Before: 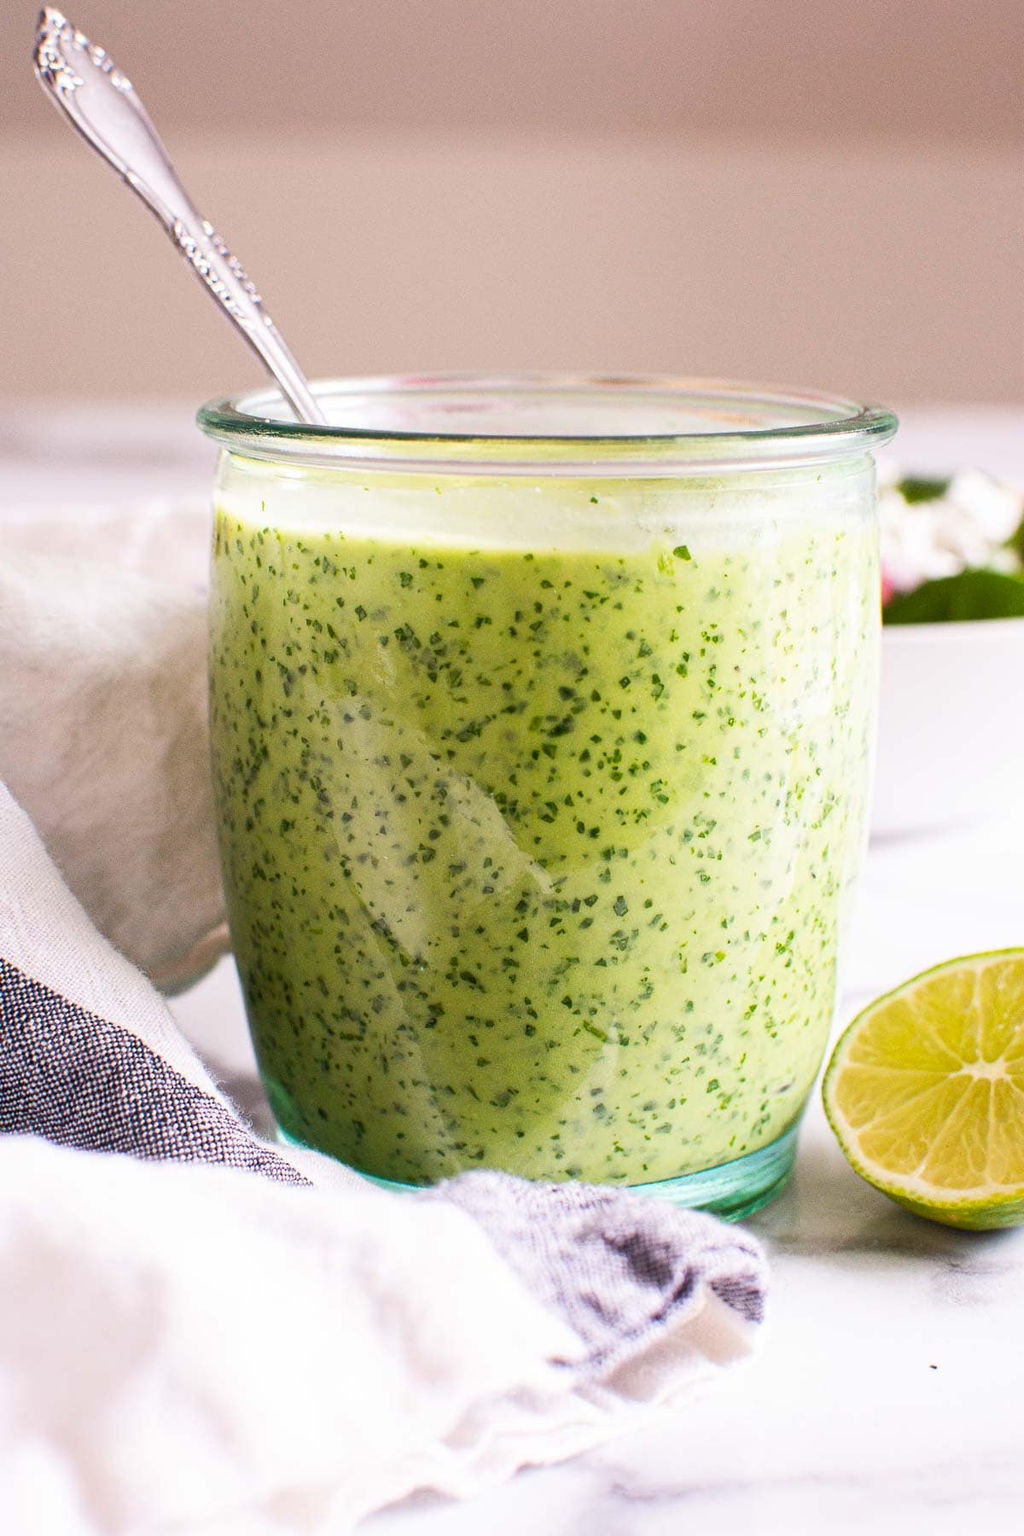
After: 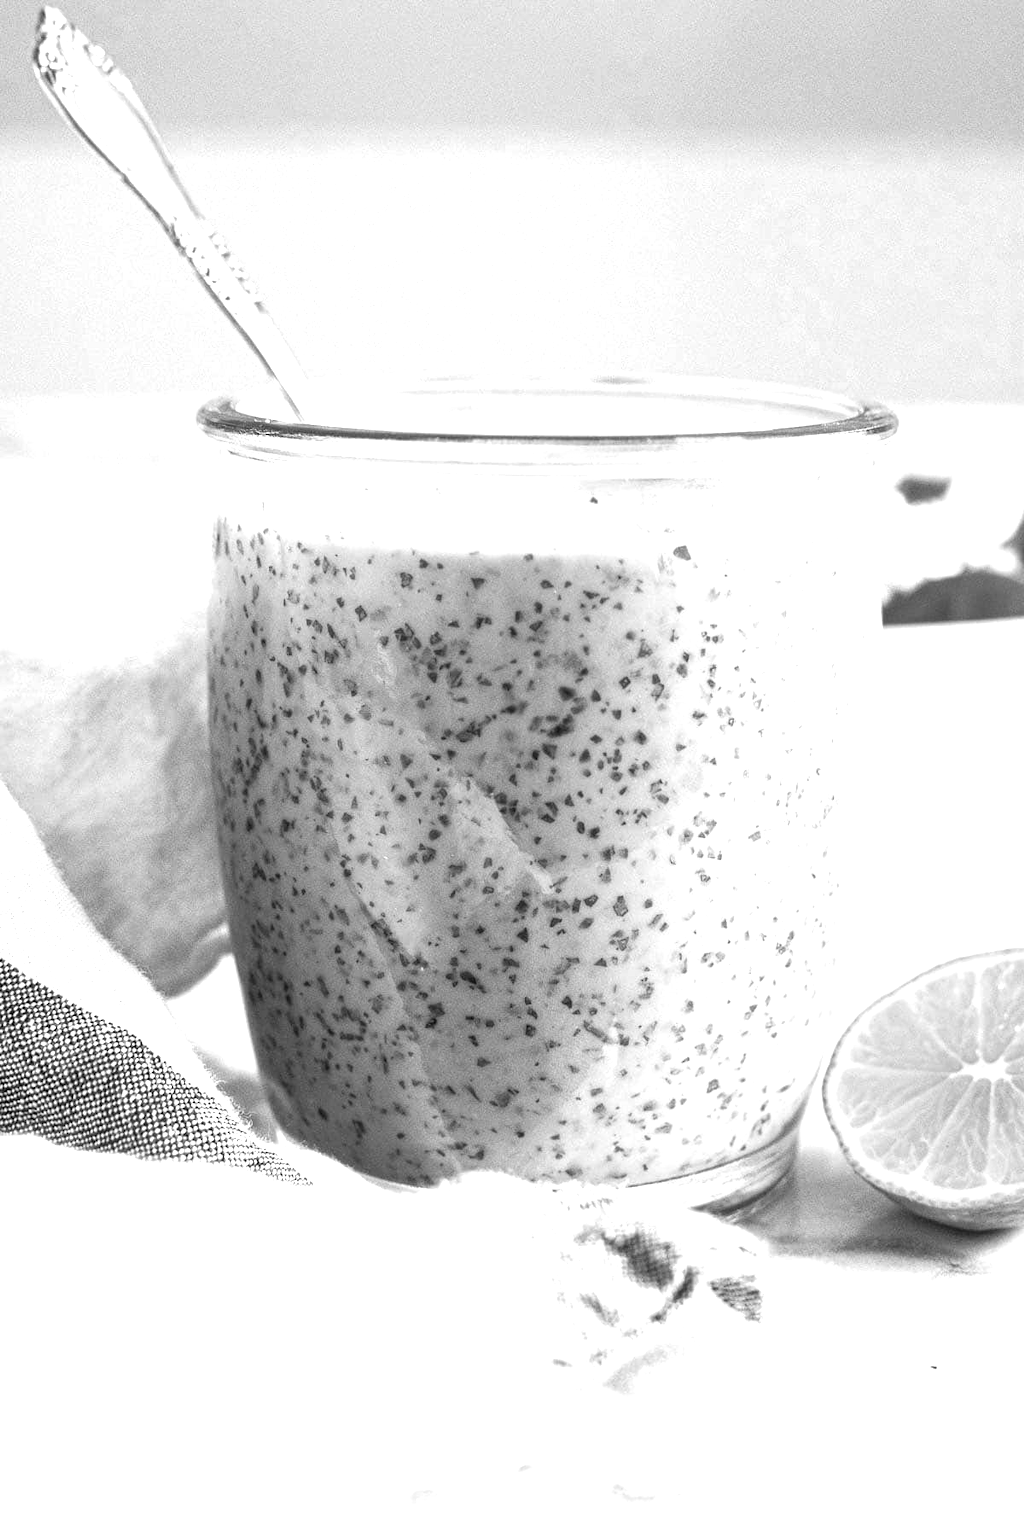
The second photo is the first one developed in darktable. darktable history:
local contrast: on, module defaults
color zones: curves: ch0 [(0.004, 0.588) (0.116, 0.636) (0.259, 0.476) (0.423, 0.464) (0.75, 0.5)]; ch1 [(0, 0) (0.143, 0) (0.286, 0) (0.429, 0) (0.571, 0) (0.714, 0) (0.857, 0)]
exposure: black level correction 0, exposure 0.7 EV, compensate exposure bias true, compensate highlight preservation false
